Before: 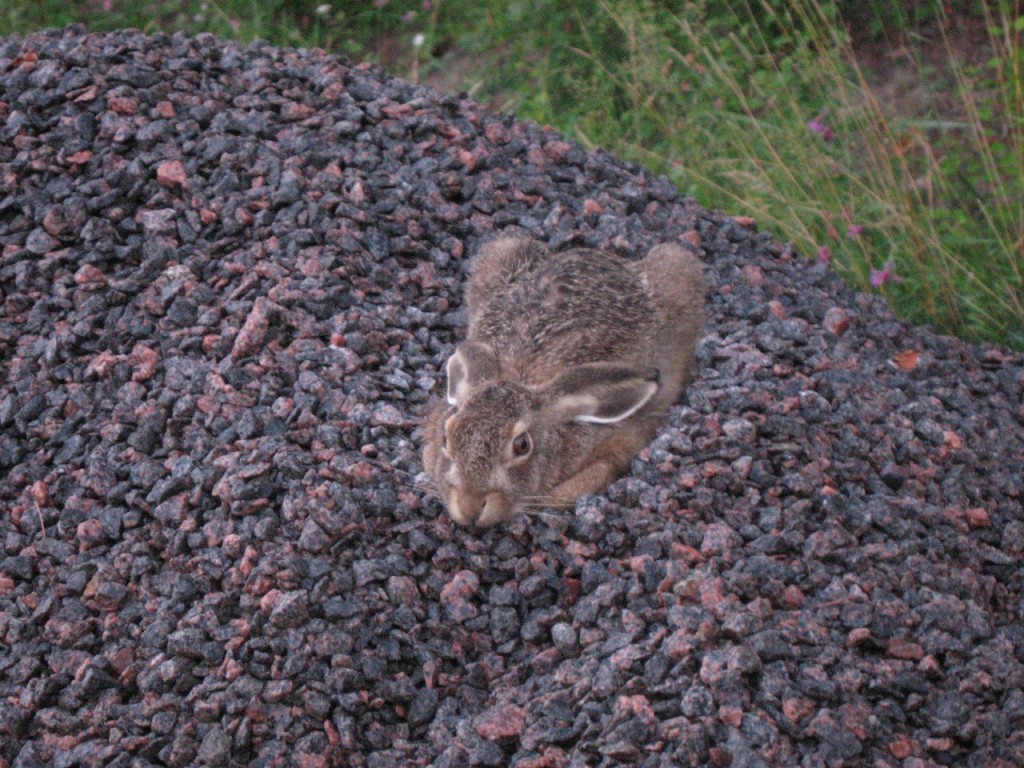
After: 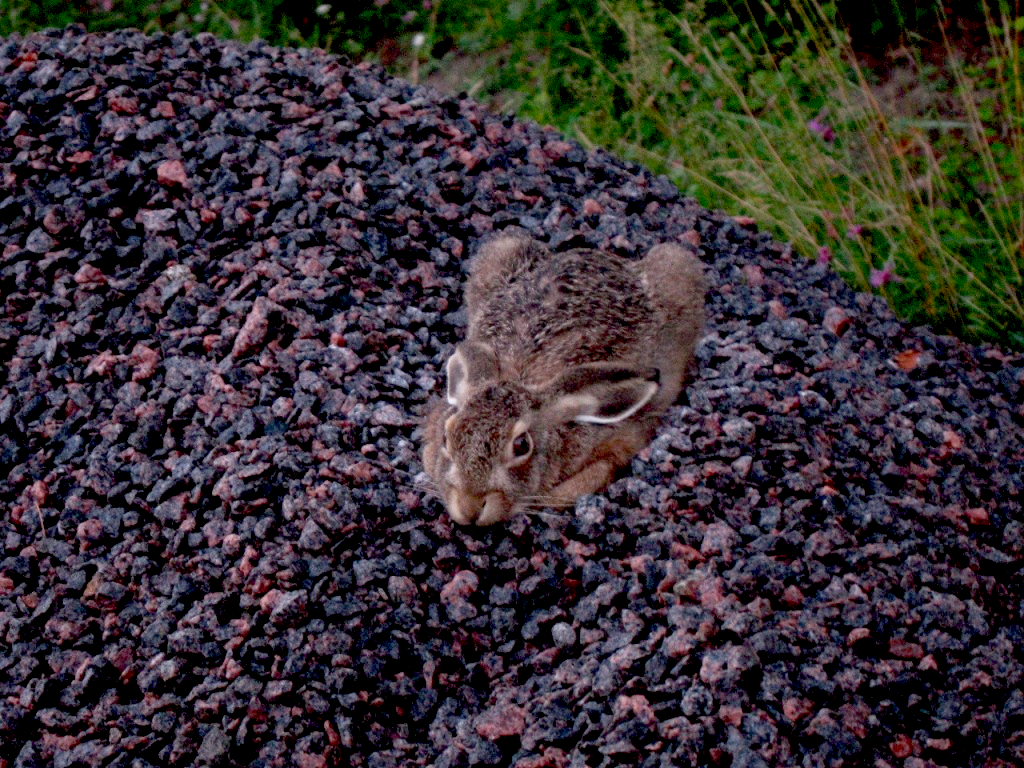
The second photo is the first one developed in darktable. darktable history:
exposure: black level correction 0.055, exposure -0.034 EV, compensate exposure bias true, compensate highlight preservation false
